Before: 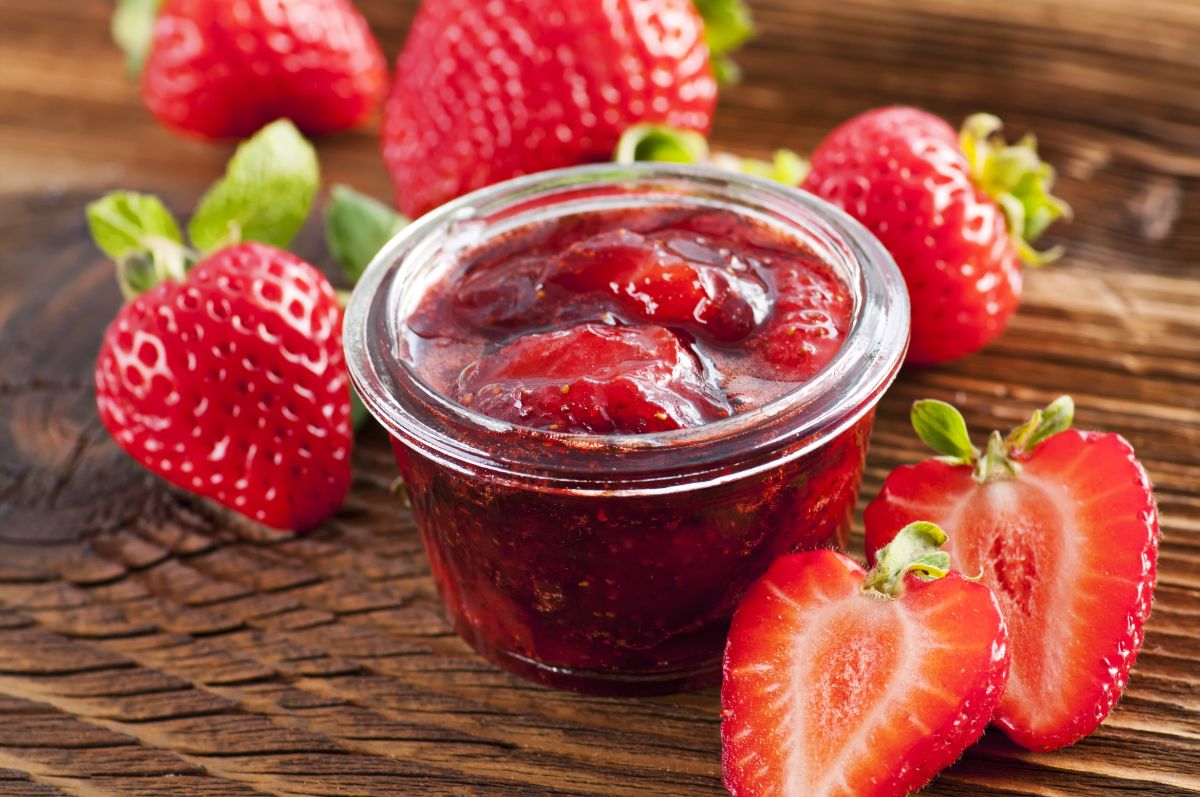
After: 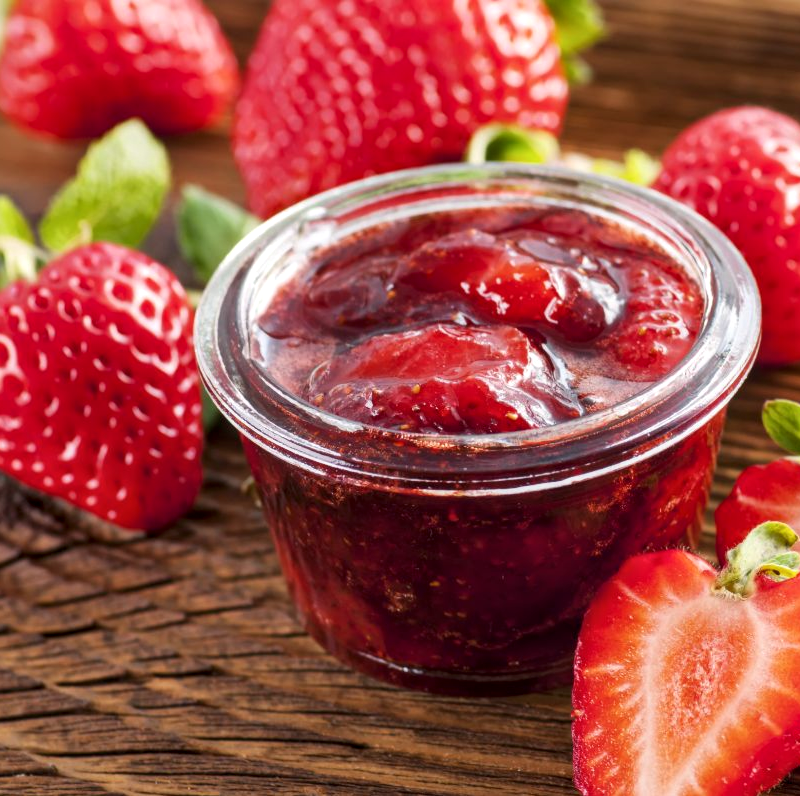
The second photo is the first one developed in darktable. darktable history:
crop and rotate: left 12.49%, right 20.818%
contrast equalizer: y [[0.5 ×4, 0.483, 0.43], [0.5 ×6], [0.5 ×6], [0 ×6], [0 ×6]]
local contrast: on, module defaults
